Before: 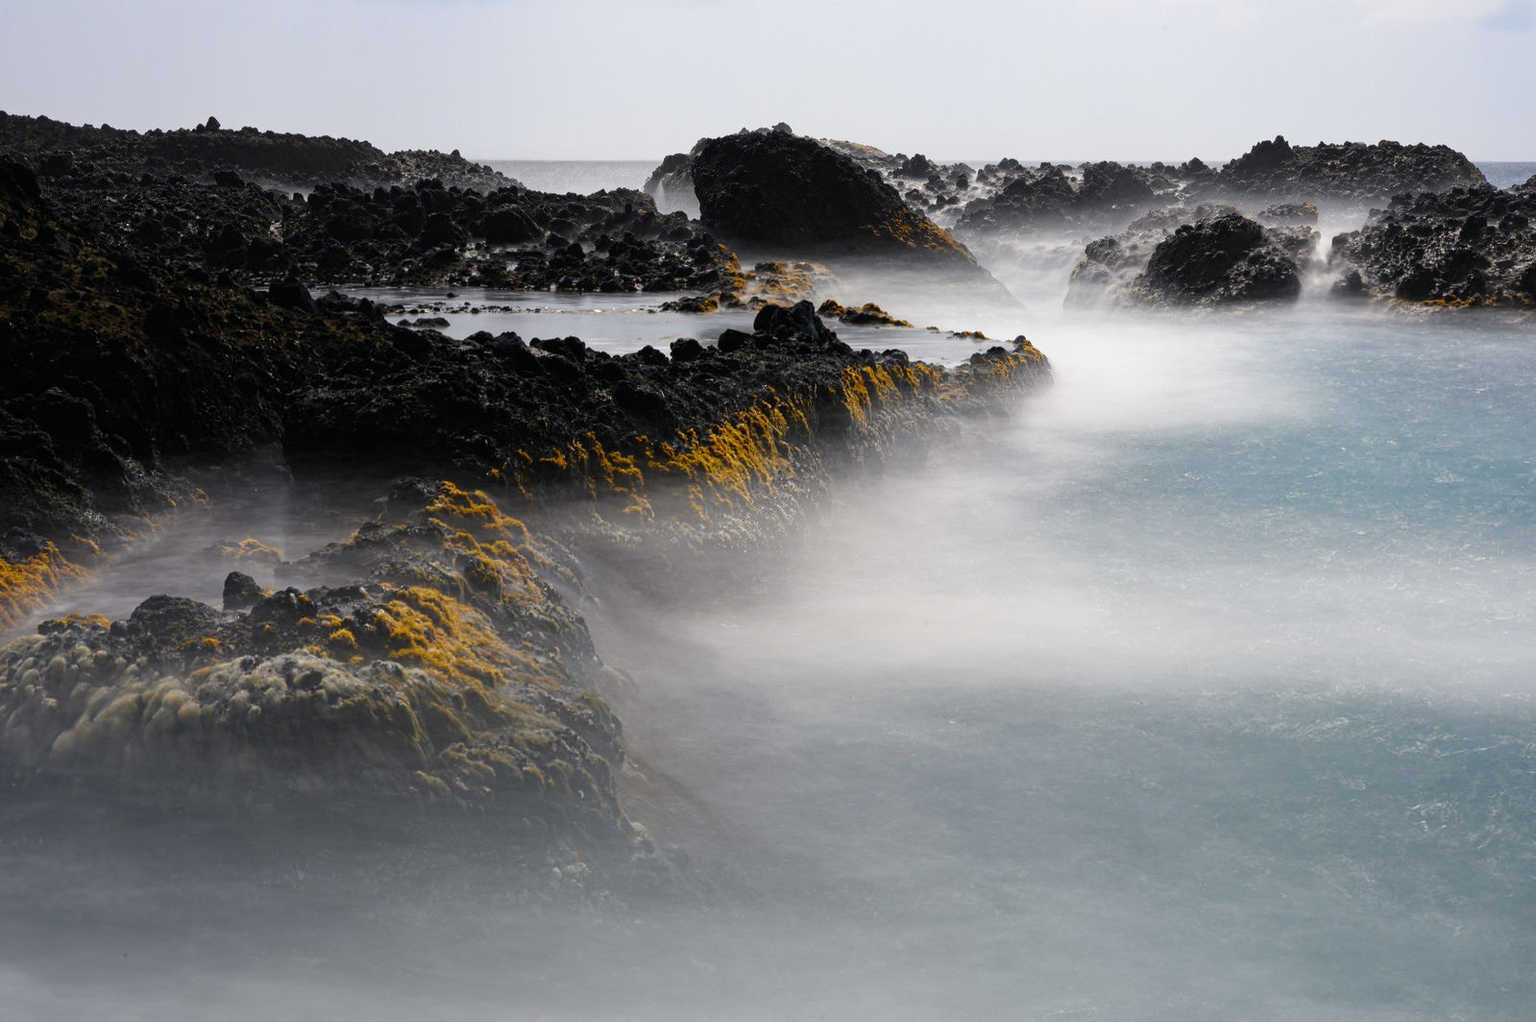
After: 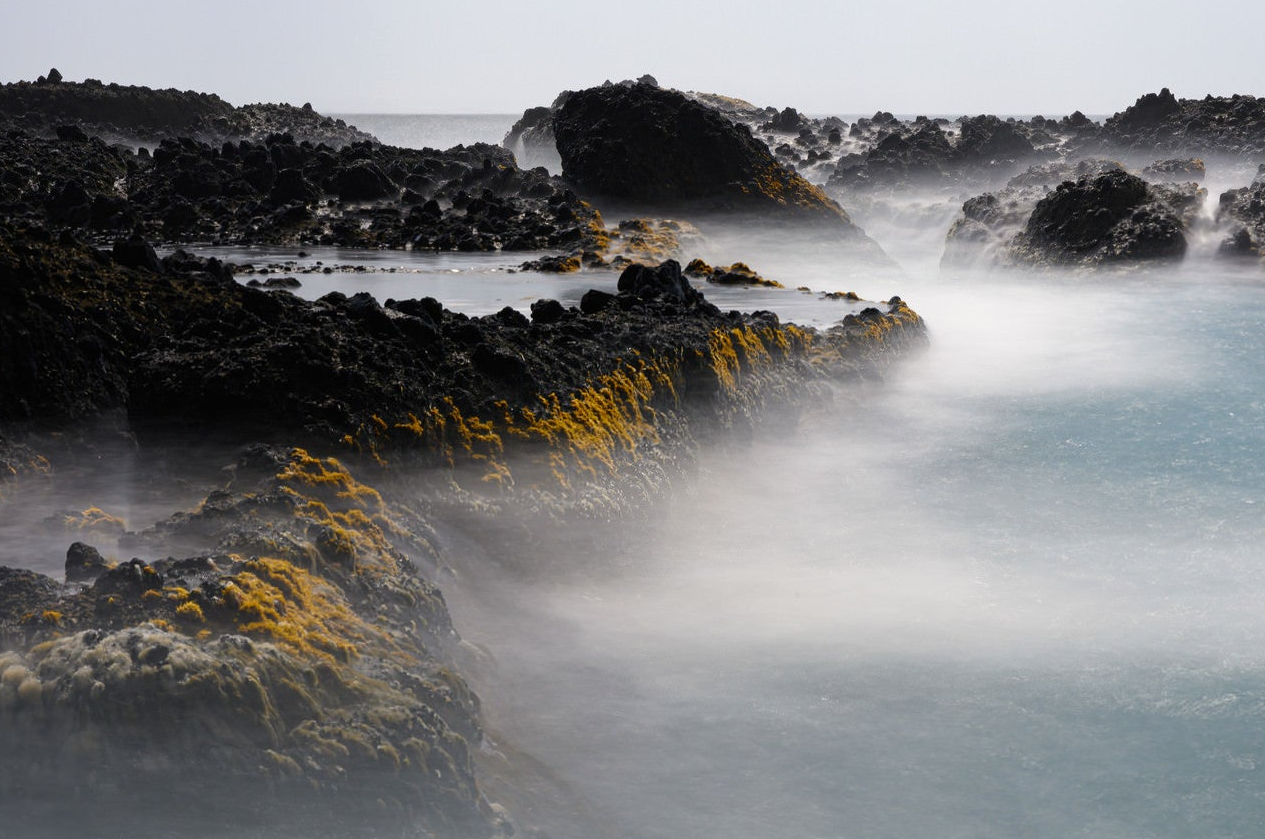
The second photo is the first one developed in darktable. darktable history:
crop and rotate: left 10.489%, top 5.005%, right 10.353%, bottom 16.125%
tone equalizer: edges refinement/feathering 500, mask exposure compensation -1.57 EV, preserve details no
